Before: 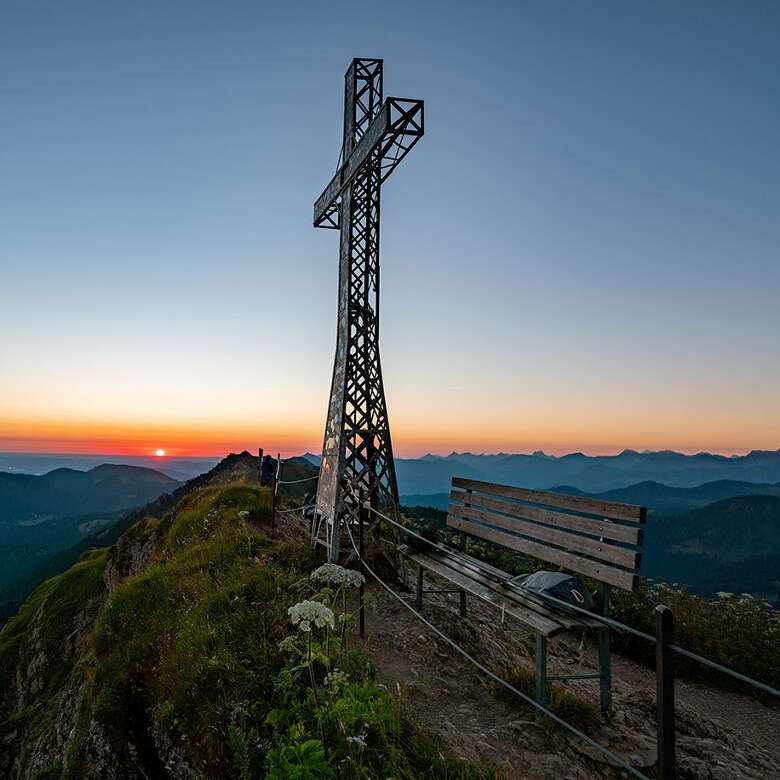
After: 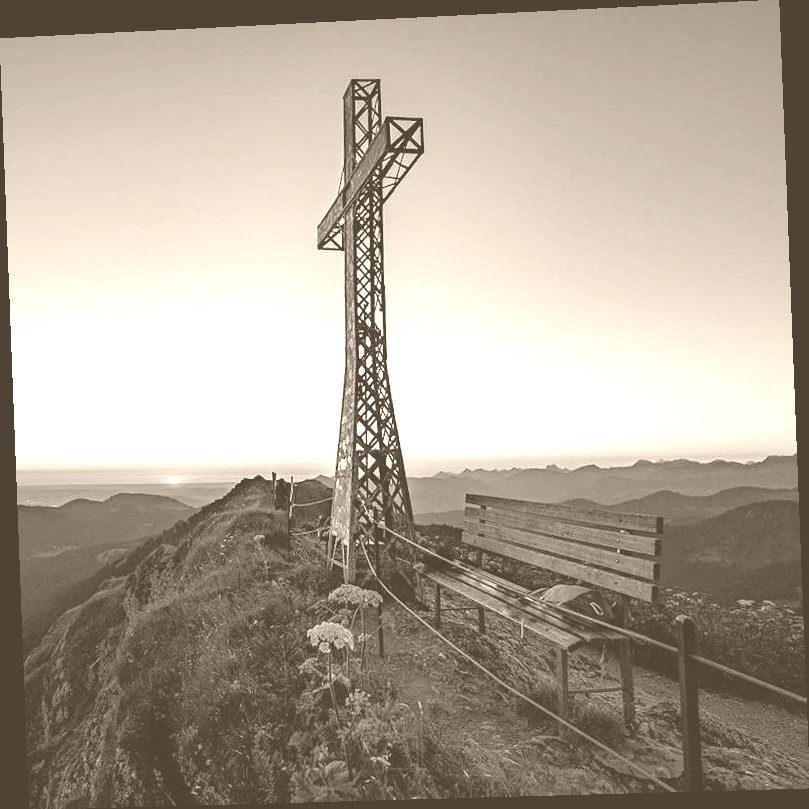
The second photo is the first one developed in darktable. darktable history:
rotate and perspective: rotation -2.22°, lens shift (horizontal) -0.022, automatic cropping off
colorize: hue 34.49°, saturation 35.33%, source mix 100%, version 1
